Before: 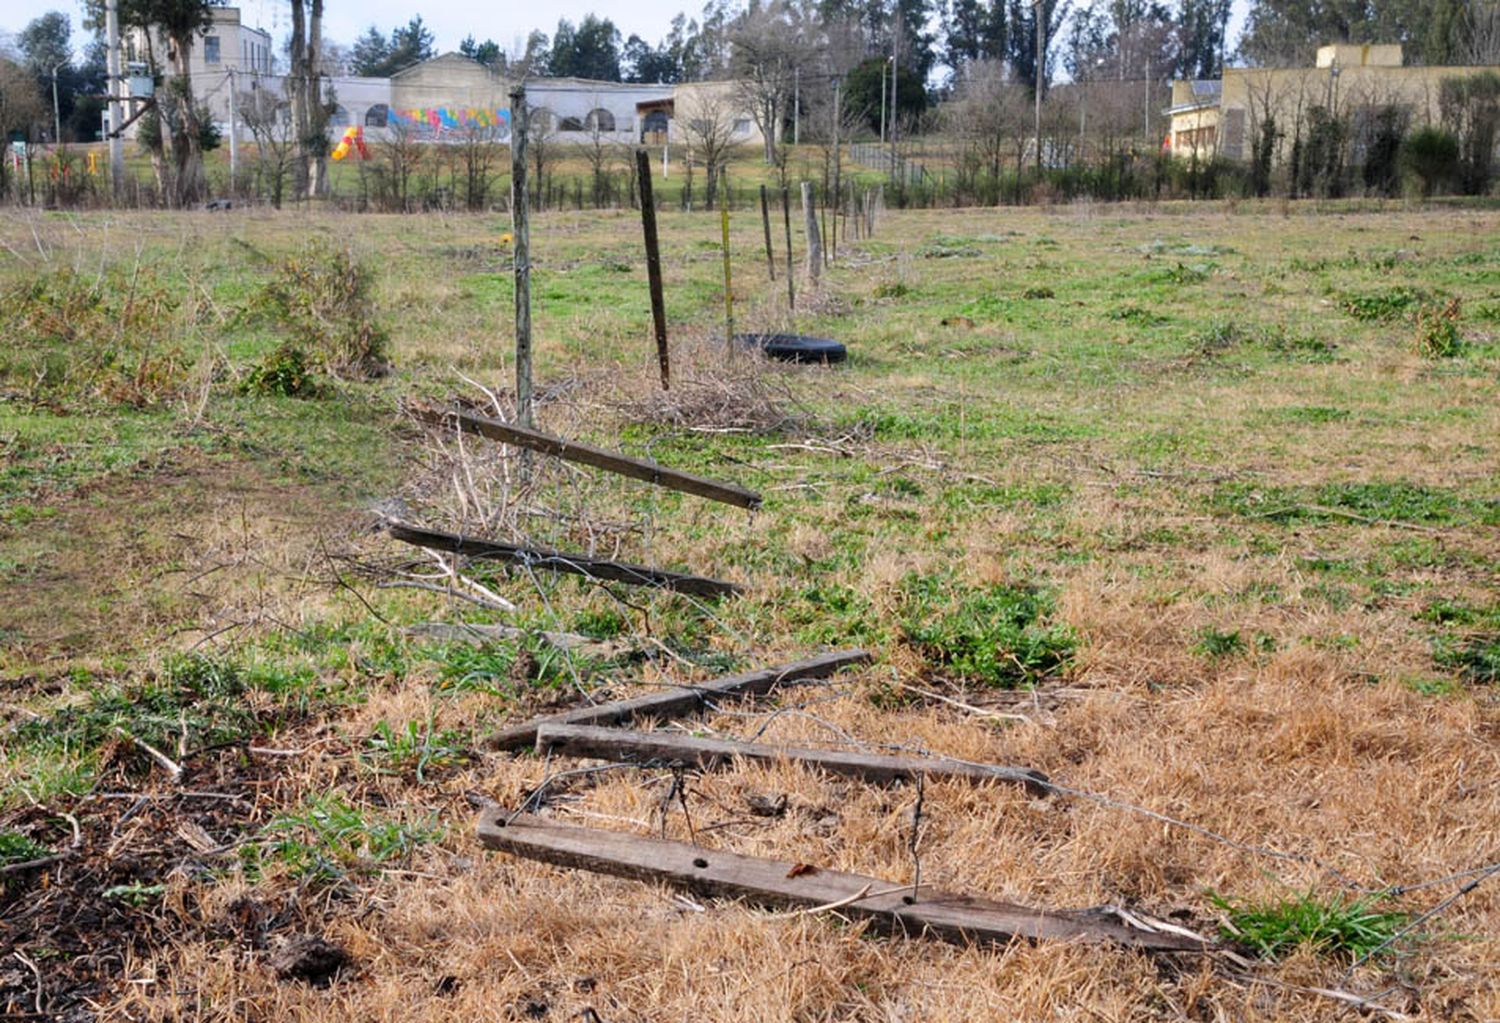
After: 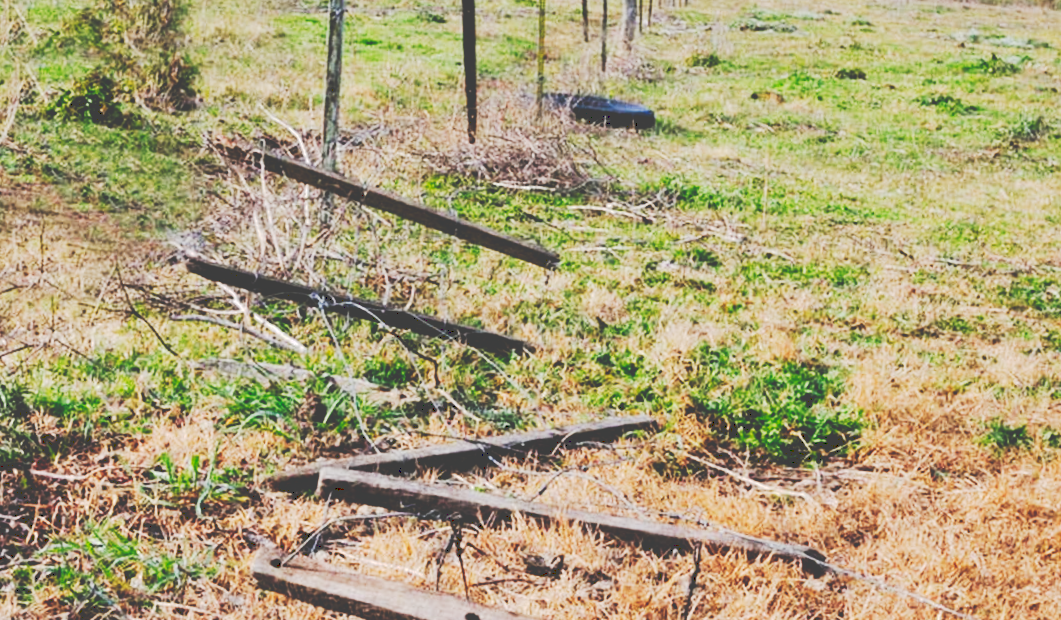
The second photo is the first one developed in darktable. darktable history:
crop and rotate: angle -4.12°, left 9.806%, top 20.944%, right 12.131%, bottom 12.137%
tone curve: curves: ch0 [(0, 0) (0.003, 0.26) (0.011, 0.26) (0.025, 0.26) (0.044, 0.257) (0.069, 0.257) (0.1, 0.257) (0.136, 0.255) (0.177, 0.258) (0.224, 0.272) (0.277, 0.294) (0.335, 0.346) (0.399, 0.422) (0.468, 0.536) (0.543, 0.657) (0.623, 0.757) (0.709, 0.823) (0.801, 0.872) (0.898, 0.92) (1, 1)], preserve colors none
